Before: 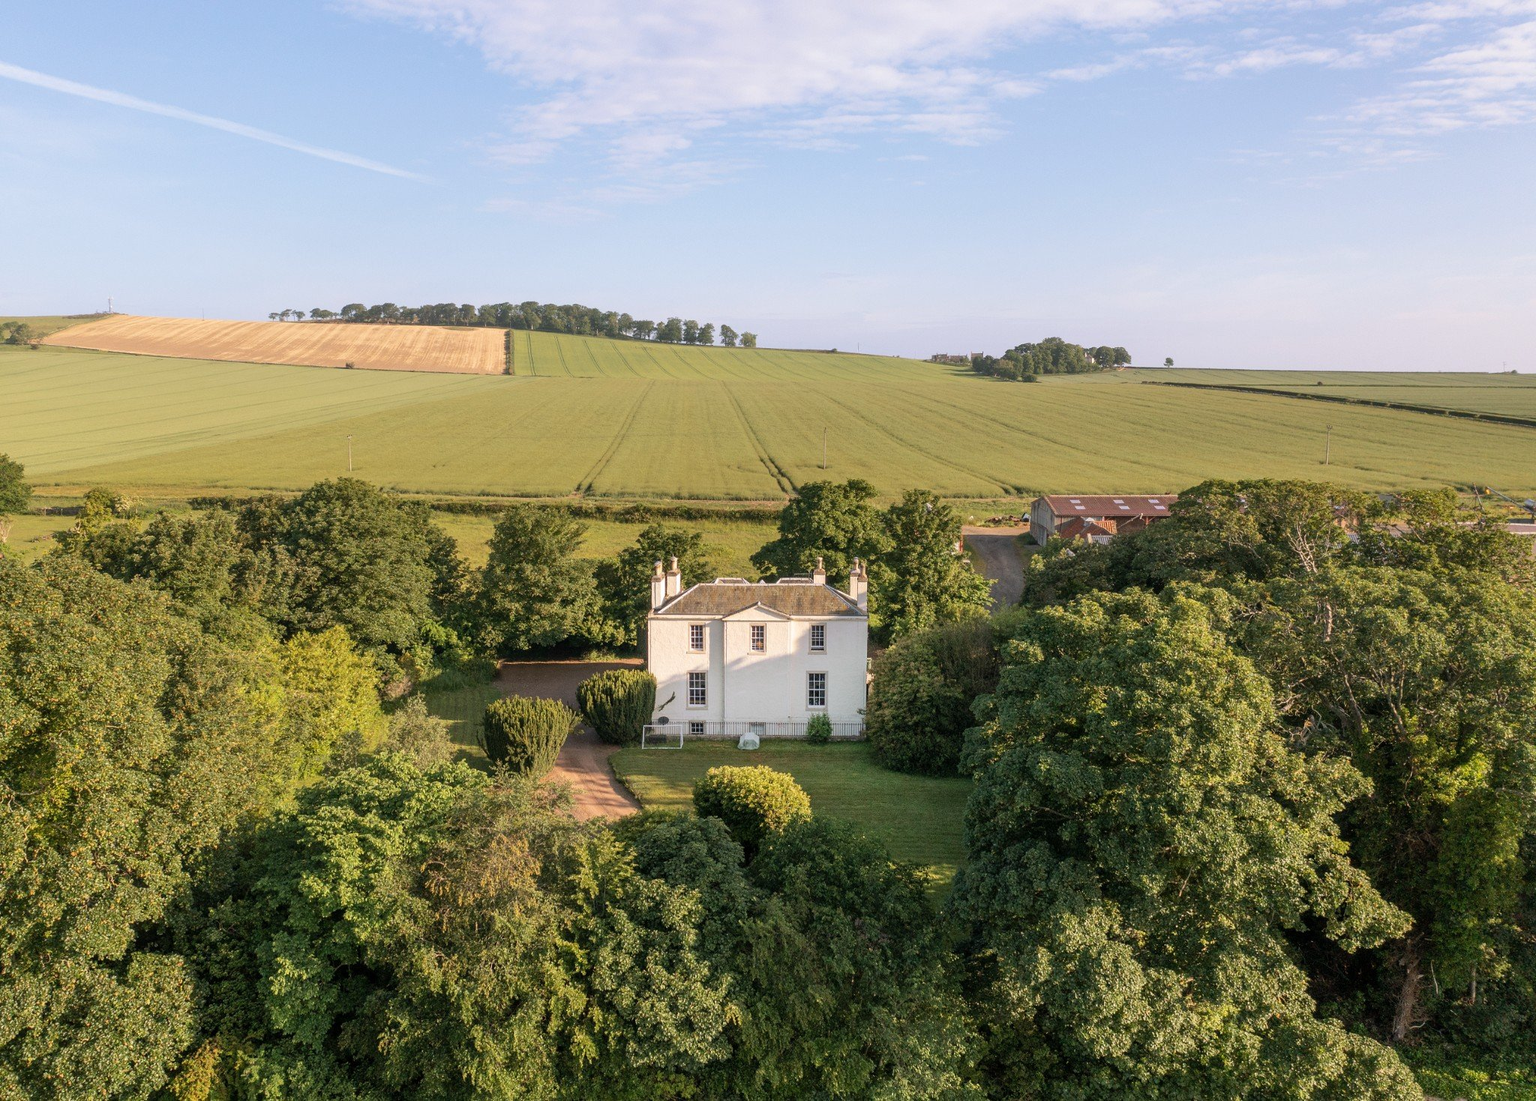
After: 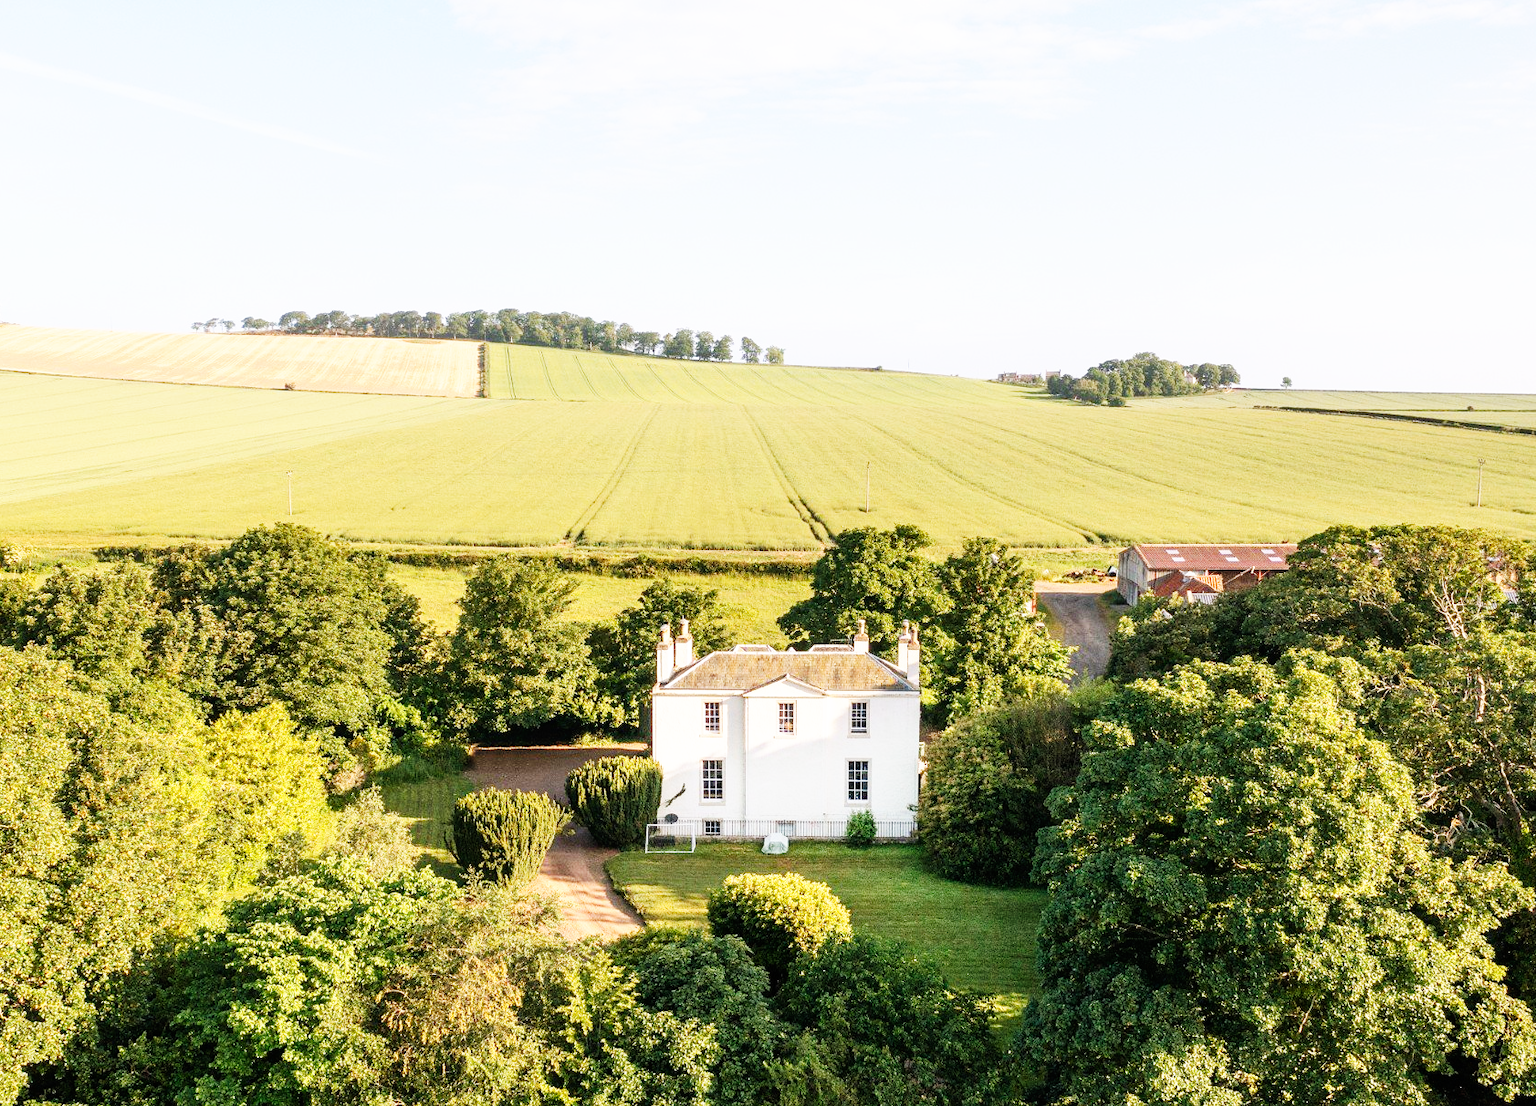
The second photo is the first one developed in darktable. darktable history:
base curve: curves: ch0 [(0, 0) (0.007, 0.004) (0.027, 0.03) (0.046, 0.07) (0.207, 0.54) (0.442, 0.872) (0.673, 0.972) (1, 1)], preserve colors none
crop and rotate: left 7.289%, top 4.392%, right 10.515%, bottom 13.036%
